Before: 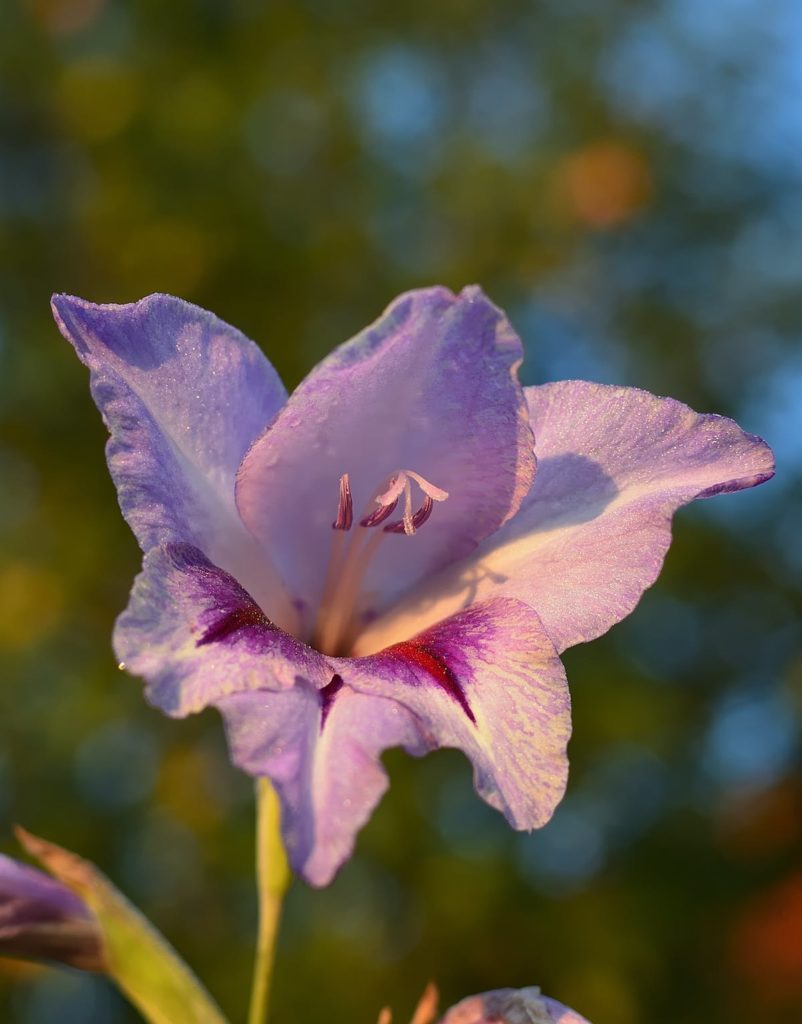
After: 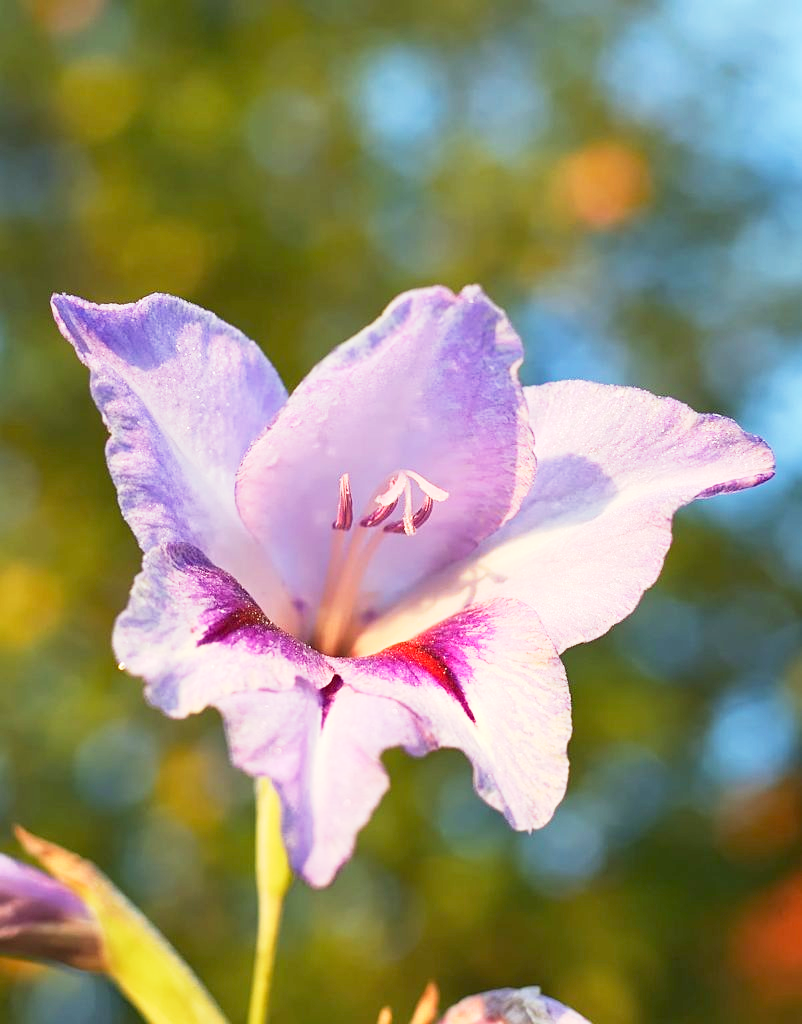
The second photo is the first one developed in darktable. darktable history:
base curve: curves: ch0 [(0, 0) (0.088, 0.125) (0.176, 0.251) (0.354, 0.501) (0.613, 0.749) (1, 0.877)], preserve colors none
exposure: black level correction 0, exposure 1.095 EV, compensate highlight preservation false
sharpen: amount 0.201
